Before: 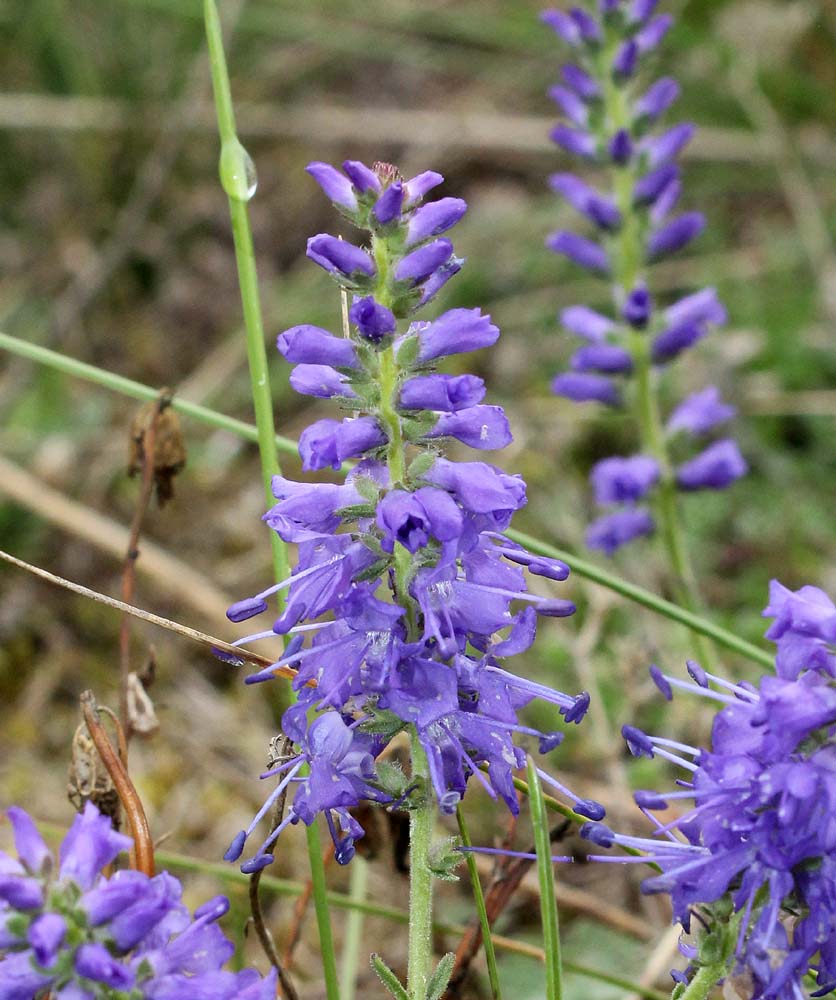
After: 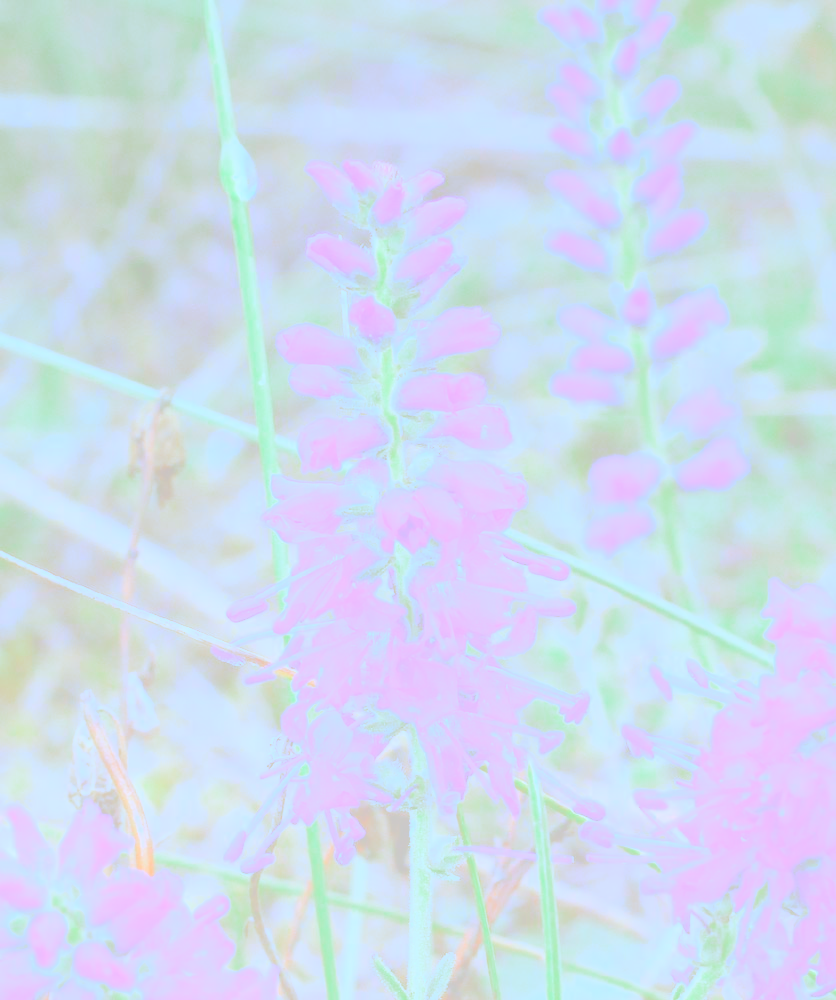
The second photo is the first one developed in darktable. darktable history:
color zones: curves: ch0 [(0, 0.5) (0.125, 0.4) (0.25, 0.5) (0.375, 0.4) (0.5, 0.4) (0.625, 0.35) (0.75, 0.35) (0.875, 0.5)]; ch1 [(0, 0.35) (0.125, 0.45) (0.25, 0.35) (0.375, 0.35) (0.5, 0.35) (0.625, 0.35) (0.75, 0.45) (0.875, 0.35)]; ch2 [(0, 0.6) (0.125, 0.5) (0.25, 0.5) (0.375, 0.6) (0.5, 0.6) (0.625, 0.5) (0.75, 0.5) (0.875, 0.5)]
bloom: size 85%, threshold 5%, strength 85%
white balance: red 0.766, blue 1.537
